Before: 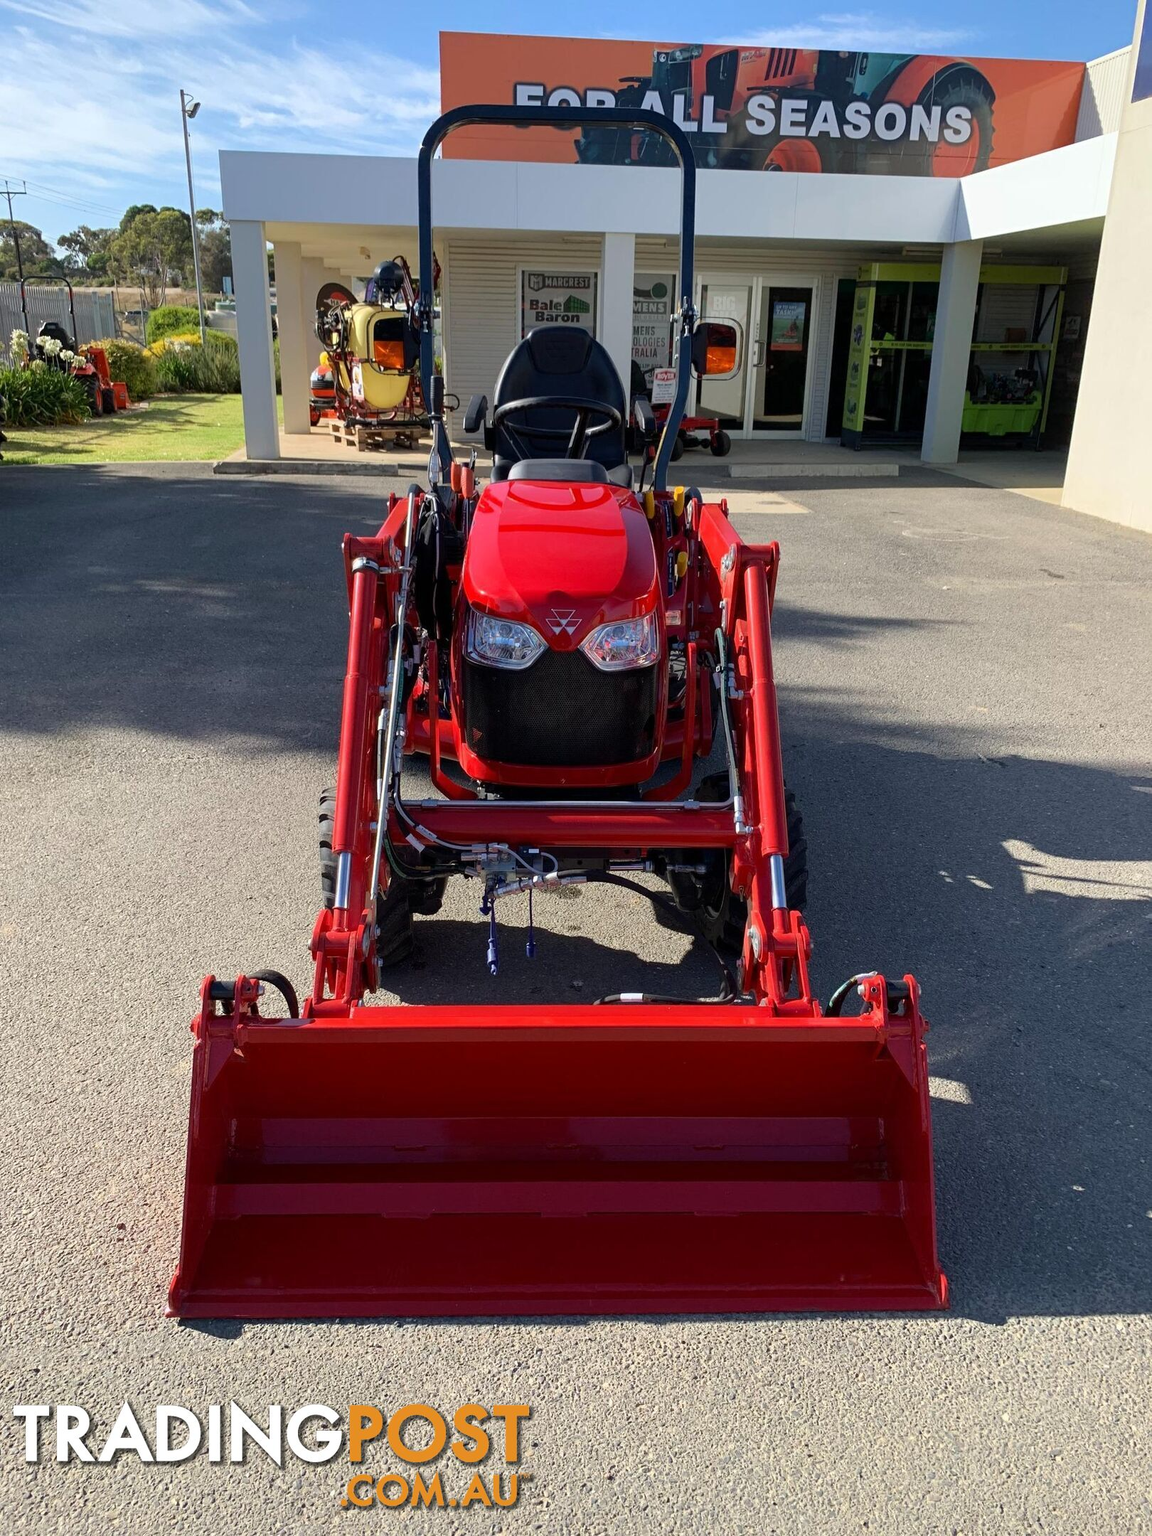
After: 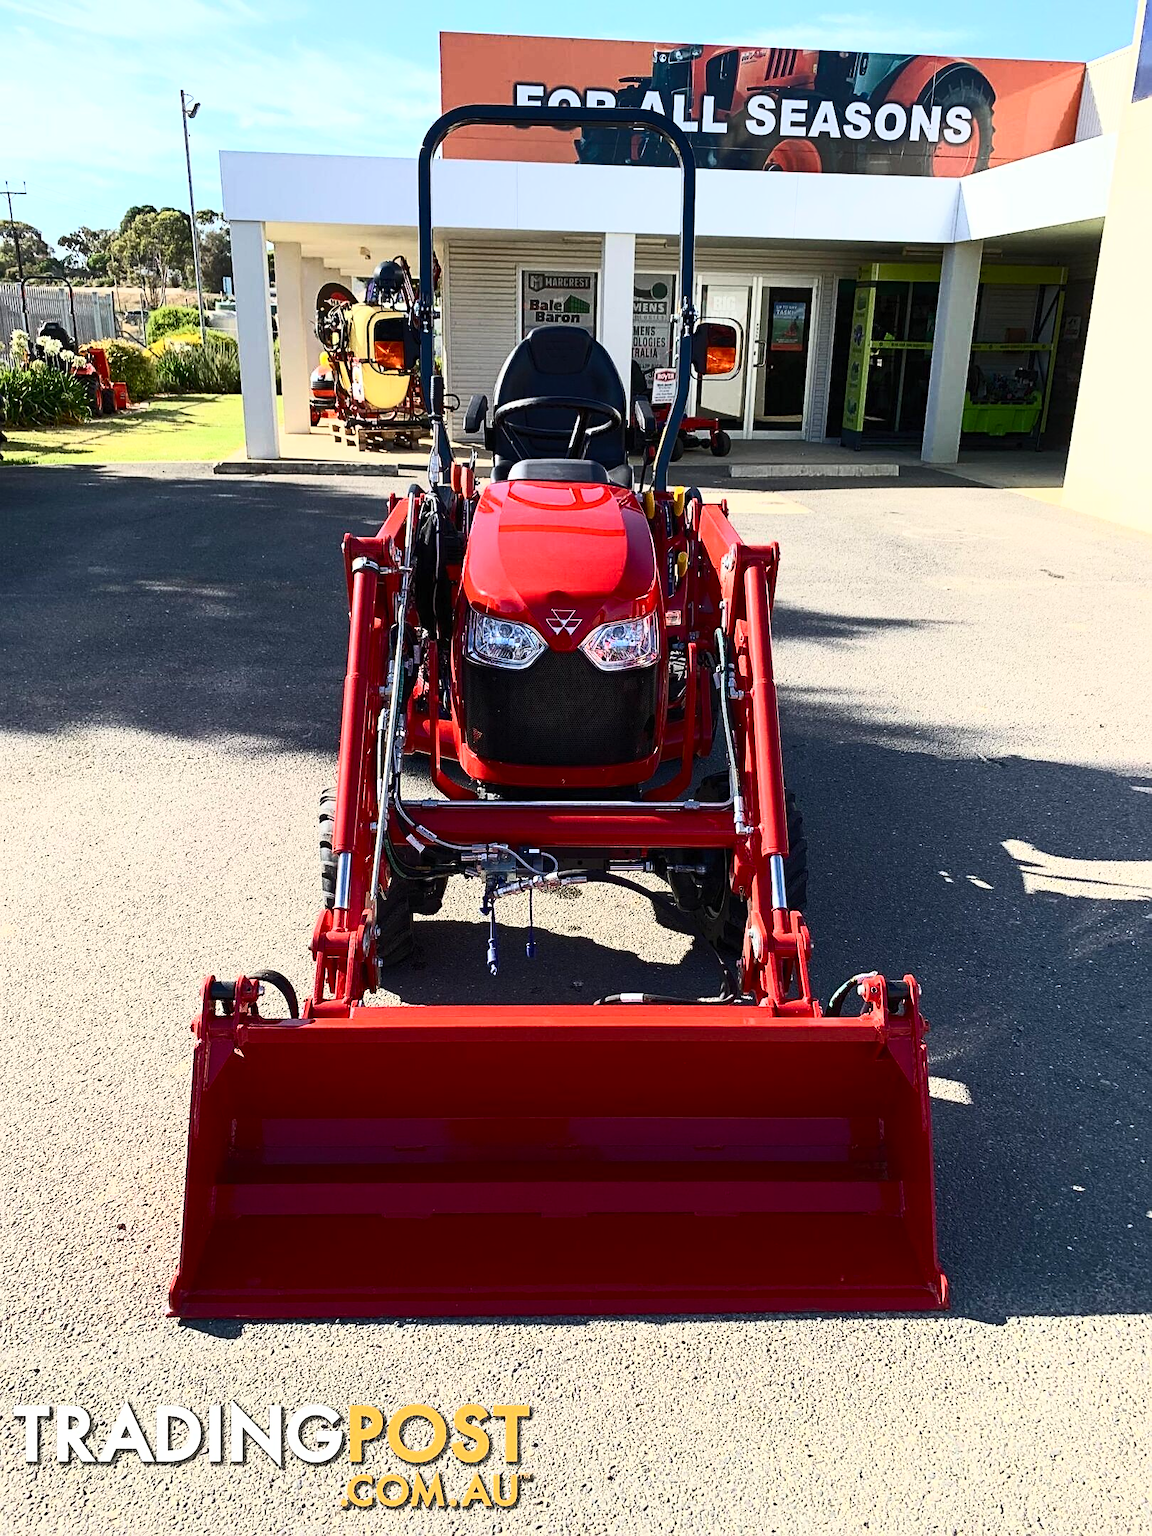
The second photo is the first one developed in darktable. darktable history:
sharpen: on, module defaults
contrast brightness saturation: contrast 0.616, brightness 0.36, saturation 0.15
